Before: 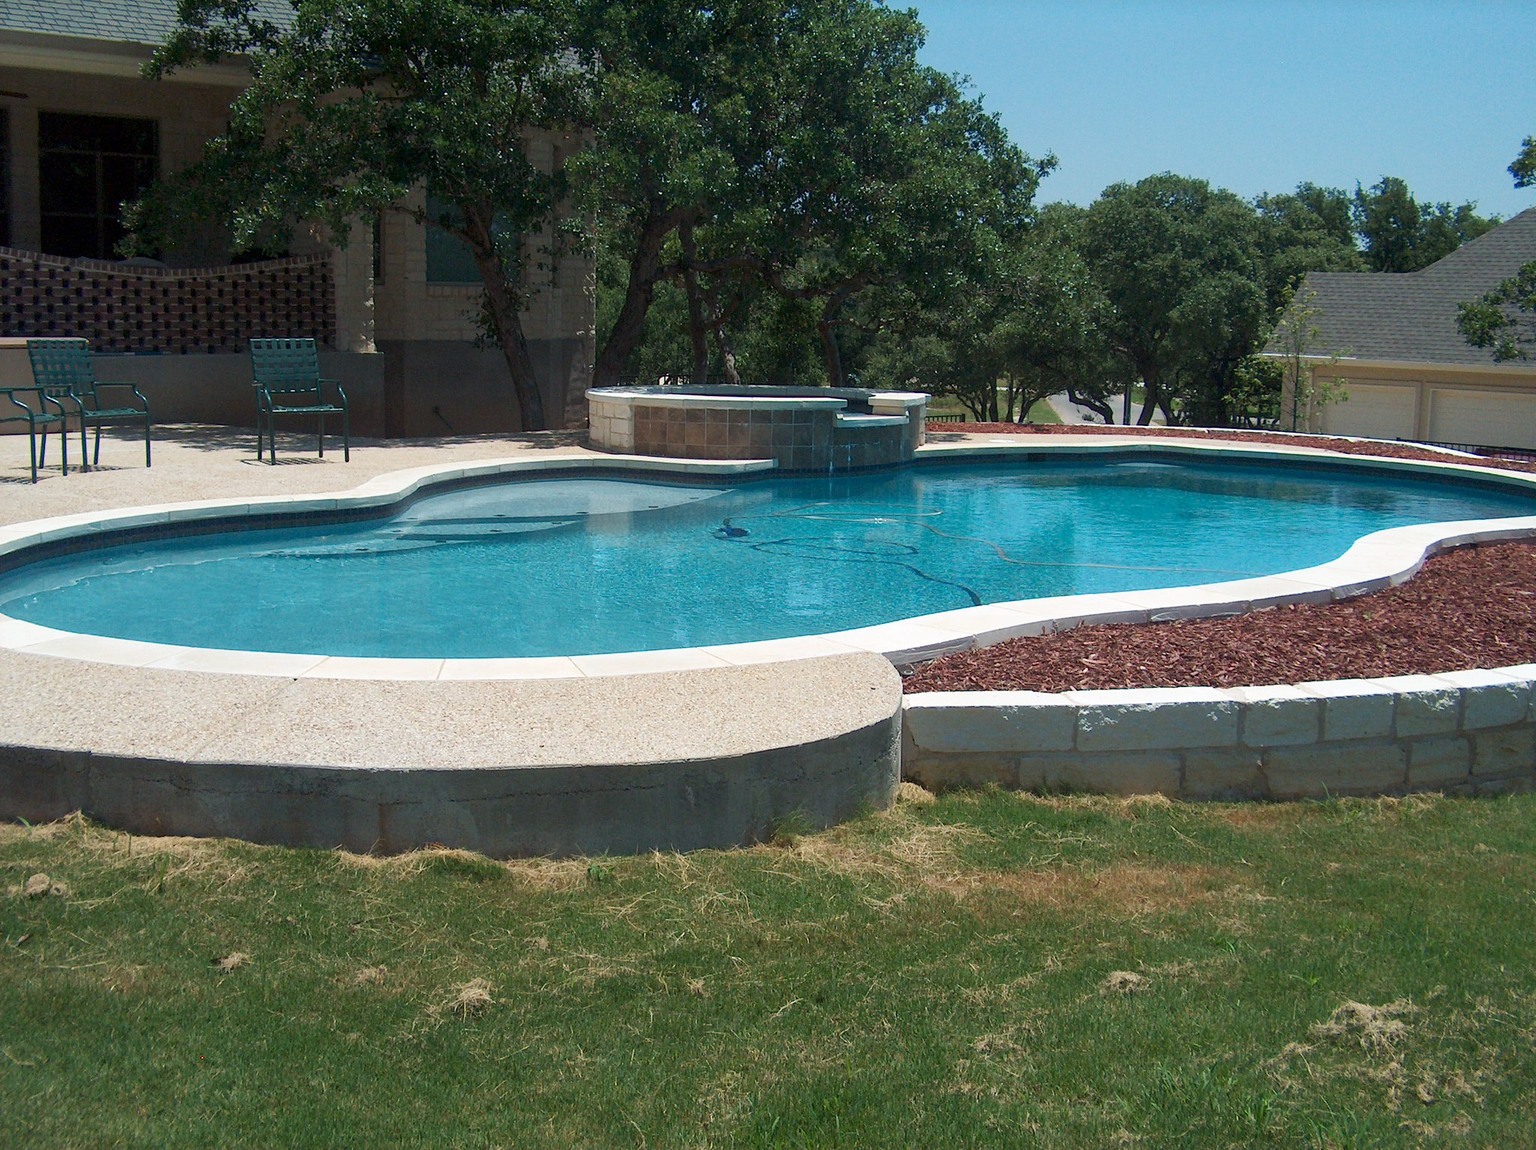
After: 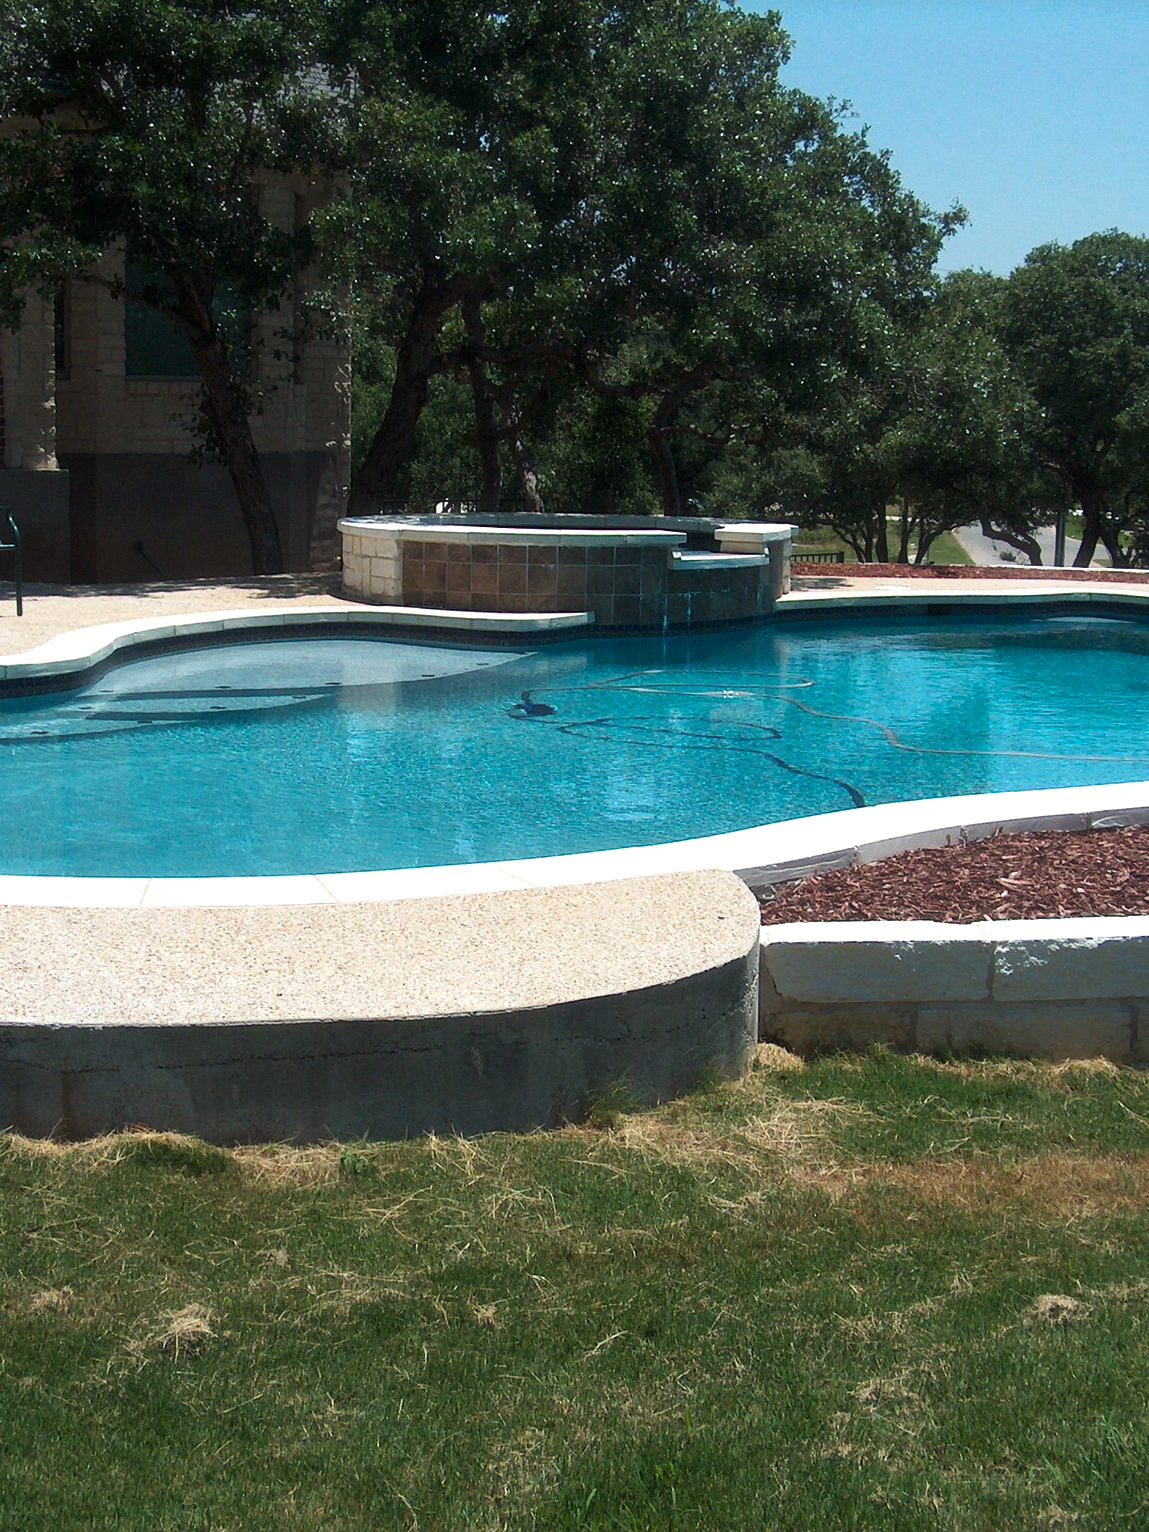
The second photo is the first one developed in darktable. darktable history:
crop: left 21.674%, right 22.086%
tone equalizer: -8 EV 0.06 EV, smoothing diameter 25%, edges refinement/feathering 10, preserve details guided filter
color balance rgb: shadows lift › luminance -10%, power › luminance -9%, linear chroma grading › global chroma 10%, global vibrance 10%, contrast 15%, saturation formula JzAzBz (2021)
haze removal: strength -0.1, adaptive false
